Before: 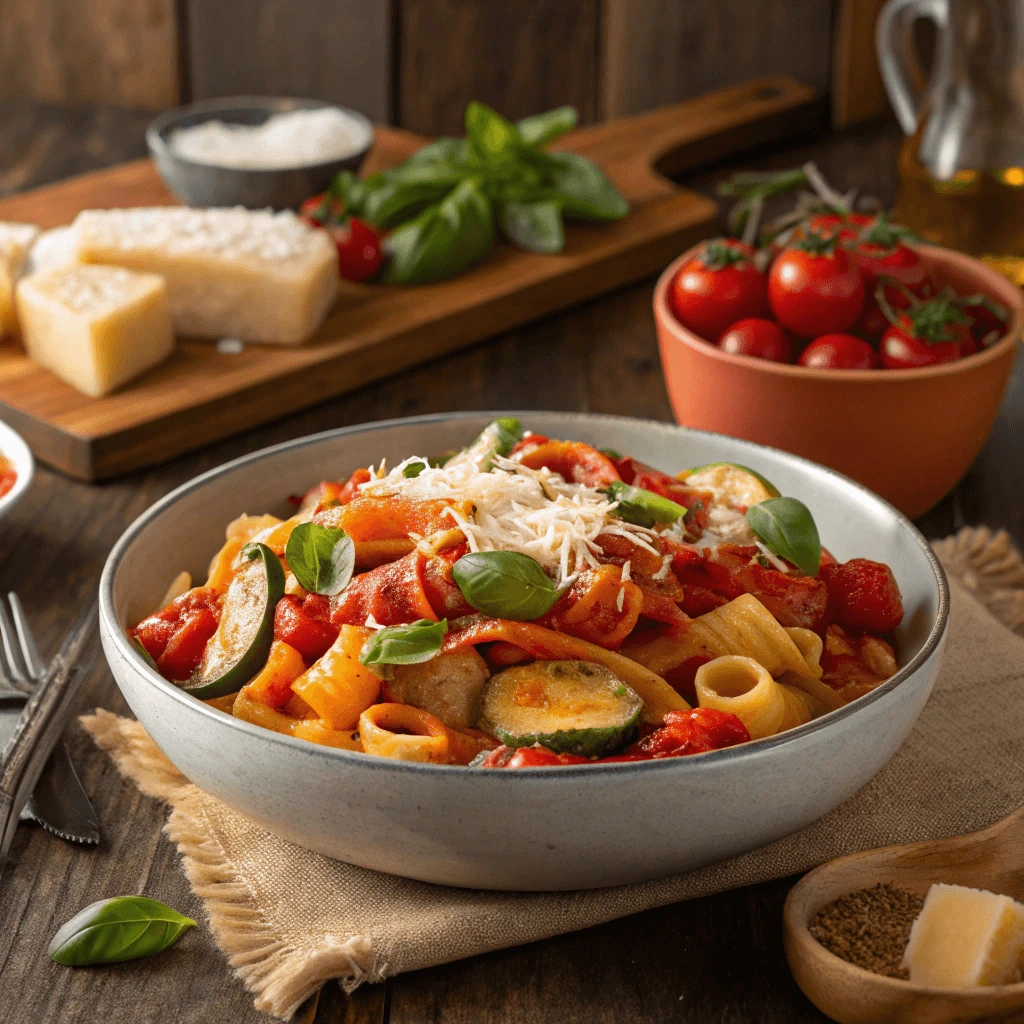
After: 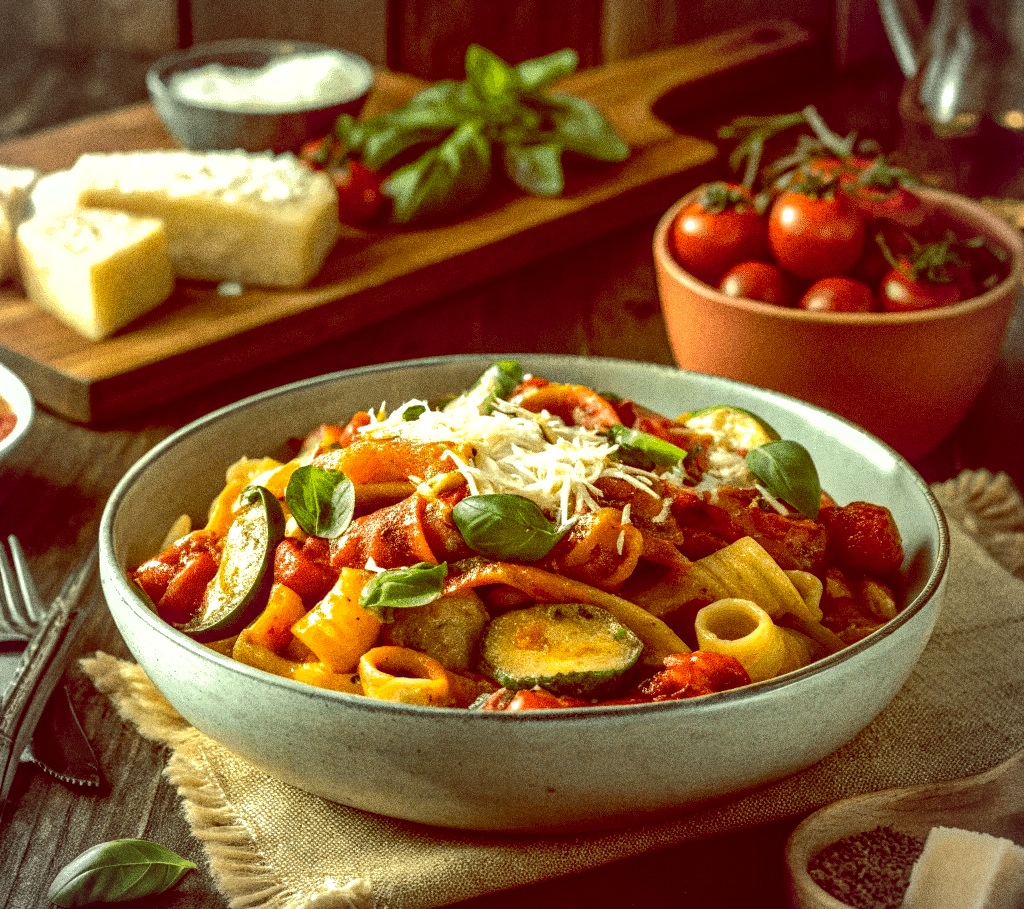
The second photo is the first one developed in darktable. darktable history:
crop and rotate: top 5.609%, bottom 5.609%
color balance: lift [1, 1.015, 0.987, 0.985], gamma [1, 0.959, 1.042, 0.958], gain [0.927, 0.938, 1.072, 0.928], contrast 1.5%
grain: coarseness 0.09 ISO, strength 40%
shadows and highlights: on, module defaults
local contrast: highlights 61%, detail 143%, midtone range 0.428
vignetting: brightness -0.167
tone equalizer: -8 EV -0.75 EV, -7 EV -0.7 EV, -6 EV -0.6 EV, -5 EV -0.4 EV, -3 EV 0.4 EV, -2 EV 0.6 EV, -1 EV 0.7 EV, +0 EV 0.75 EV, edges refinement/feathering 500, mask exposure compensation -1.57 EV, preserve details no
